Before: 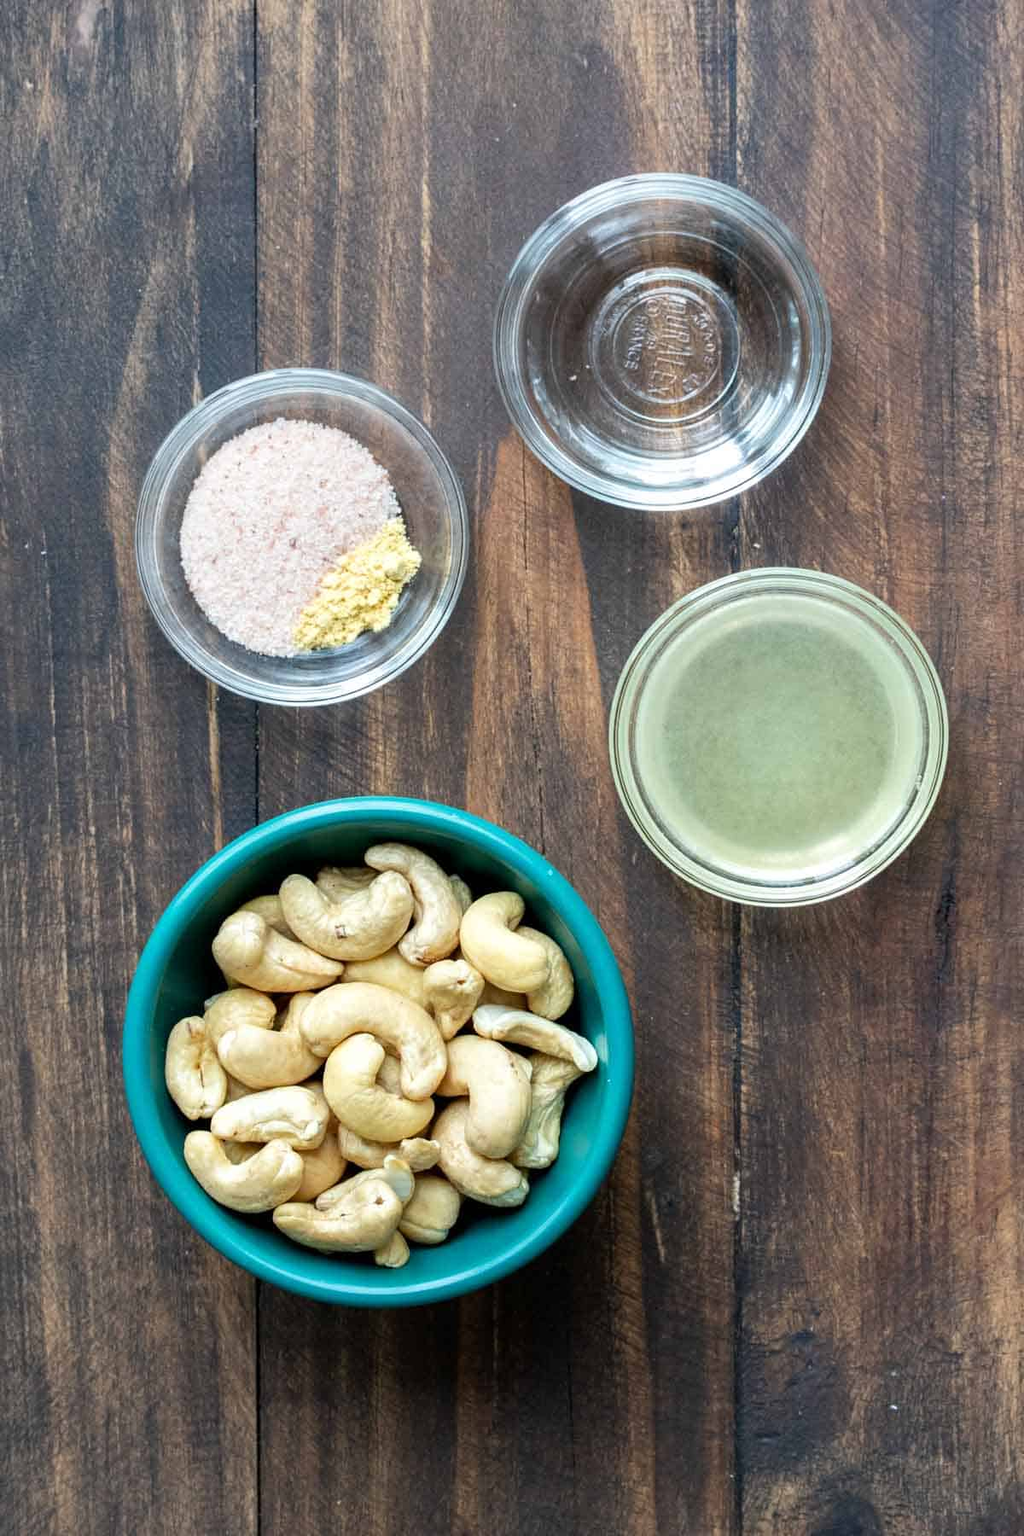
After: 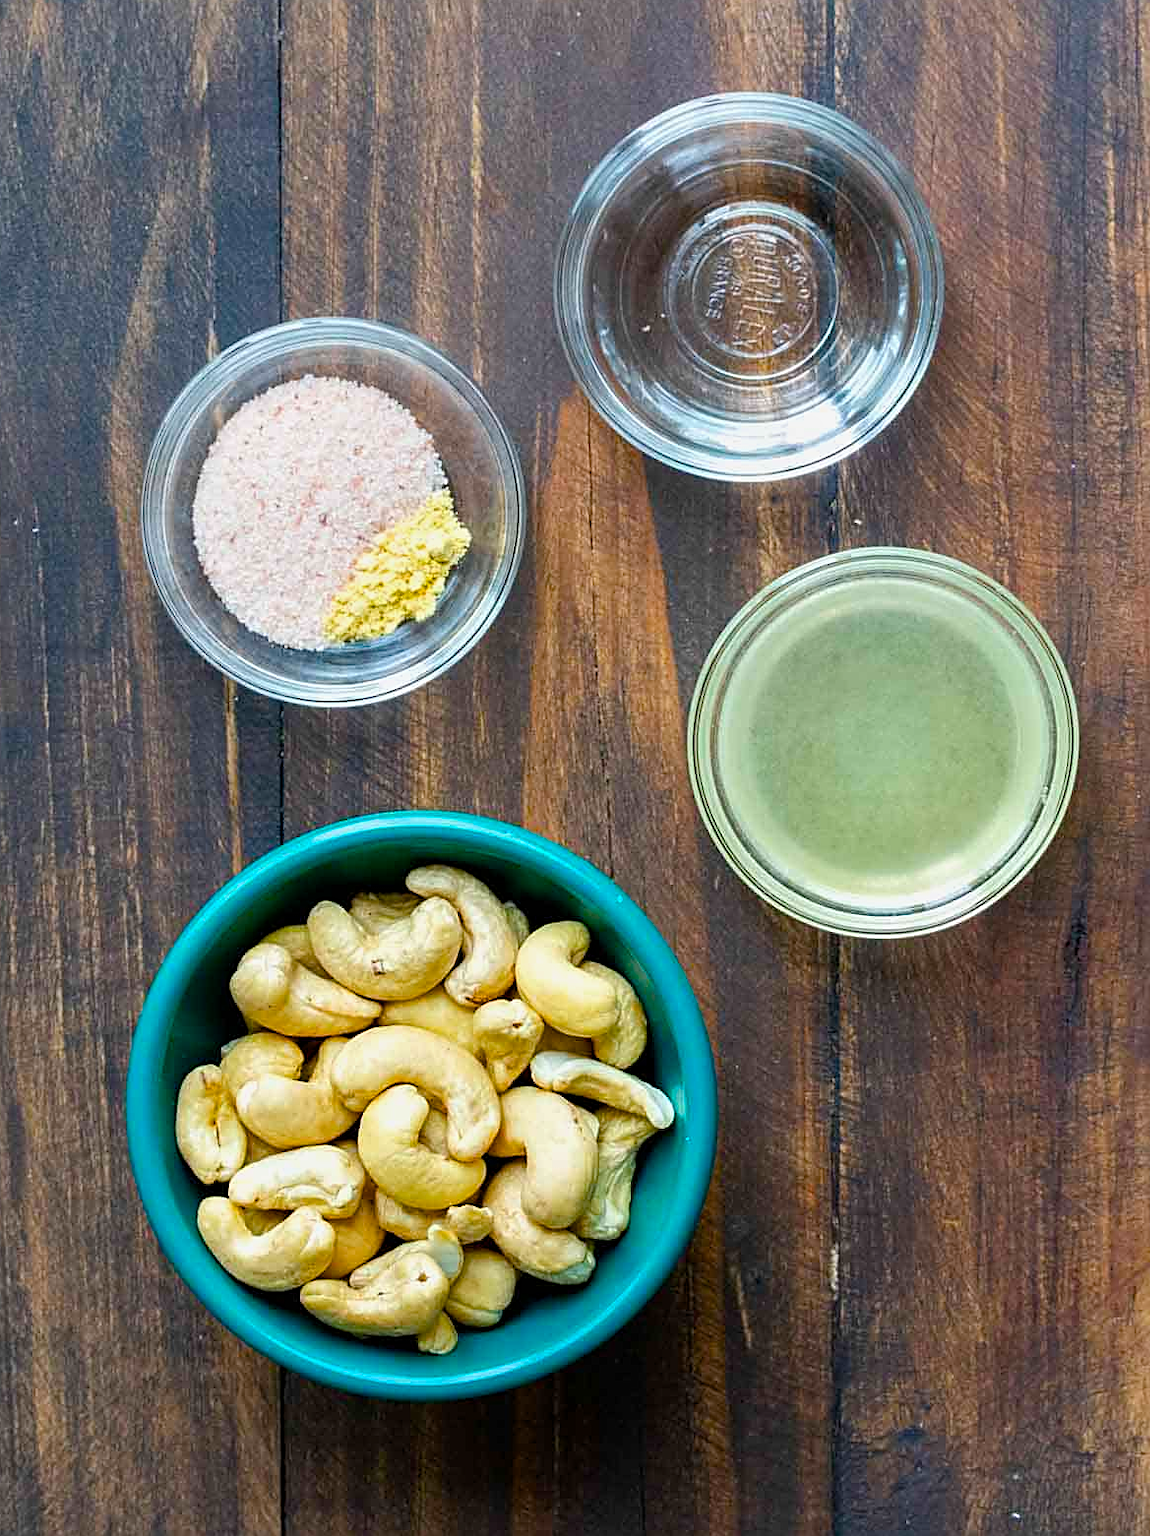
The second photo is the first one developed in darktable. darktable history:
color balance rgb: perceptual saturation grading › global saturation 35.7%, perceptual saturation grading › shadows 35.491%, global vibrance 20%
tone equalizer: on, module defaults
sharpen: on, module defaults
exposure: exposure -0.143 EV, compensate highlight preservation false
crop: left 1.27%, top 6.11%, right 1.251%, bottom 7.164%
